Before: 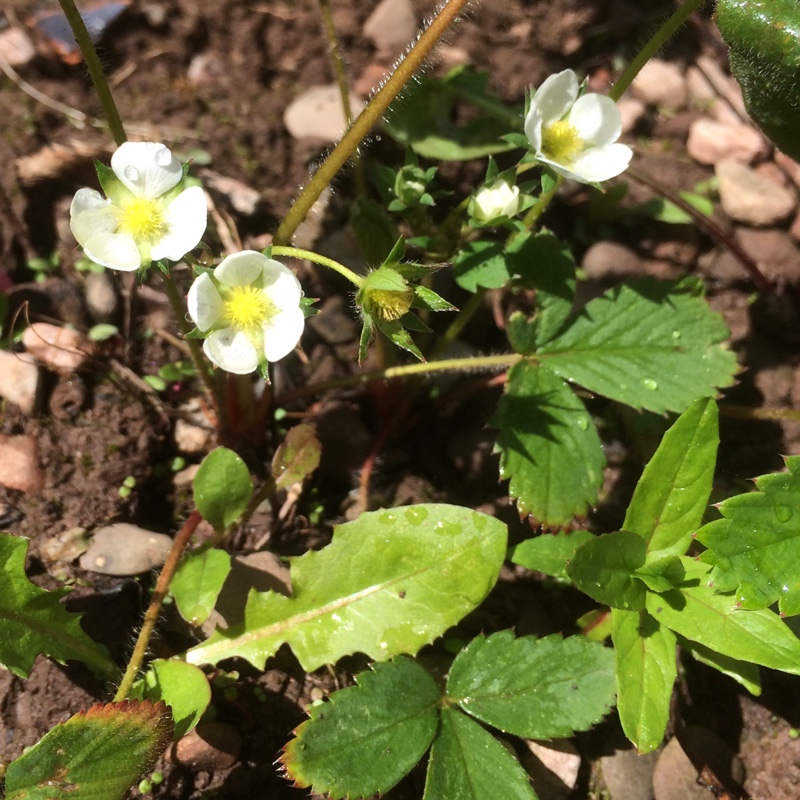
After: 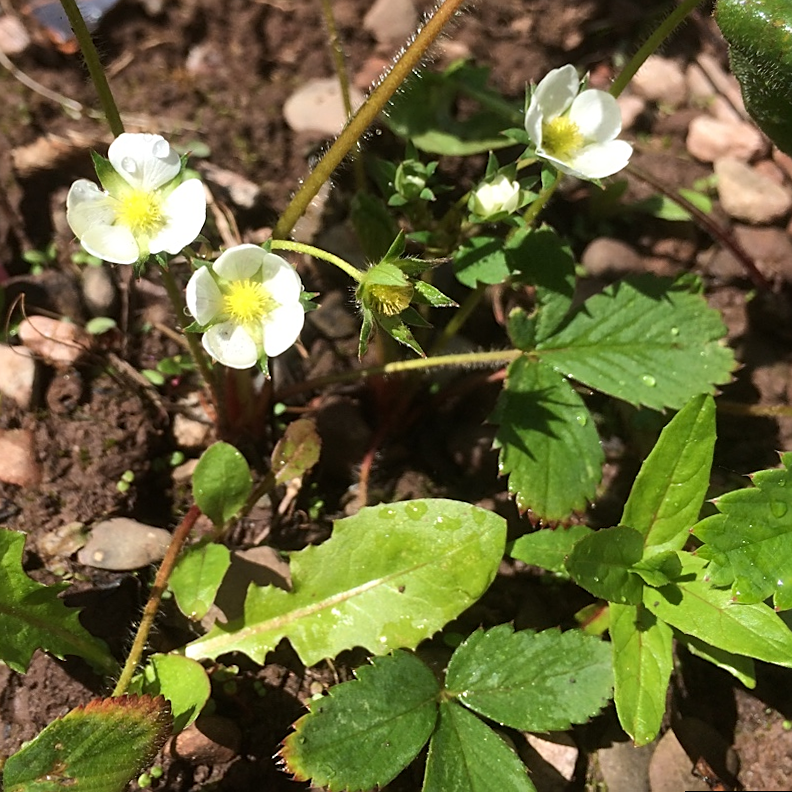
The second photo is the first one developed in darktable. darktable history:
rotate and perspective: rotation 0.174°, lens shift (vertical) 0.013, lens shift (horizontal) 0.019, shear 0.001, automatic cropping original format, crop left 0.007, crop right 0.991, crop top 0.016, crop bottom 0.997
sharpen: on, module defaults
